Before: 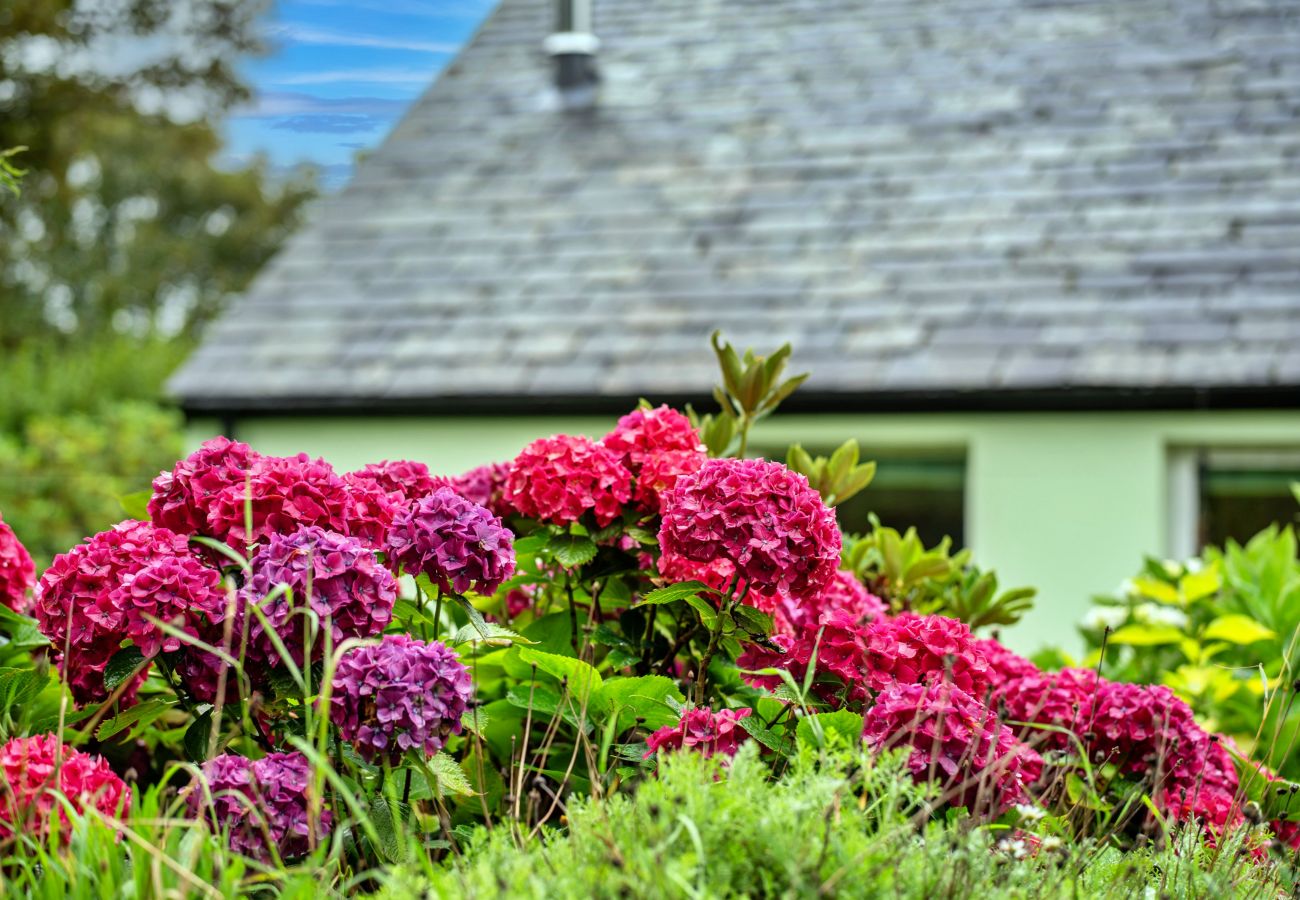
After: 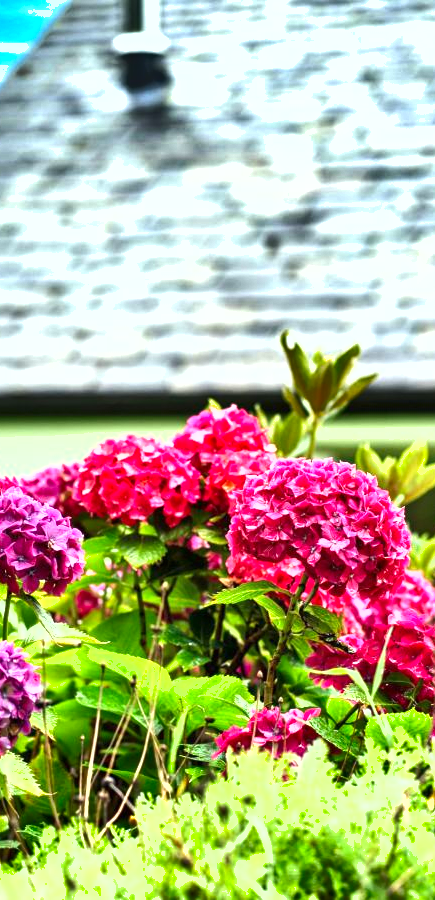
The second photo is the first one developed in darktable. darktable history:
crop: left 33.198%, right 33.315%
exposure: black level correction 0, exposure 1.2 EV, compensate highlight preservation false
shadows and highlights: shadows 73.24, highlights -60.84, soften with gaussian
